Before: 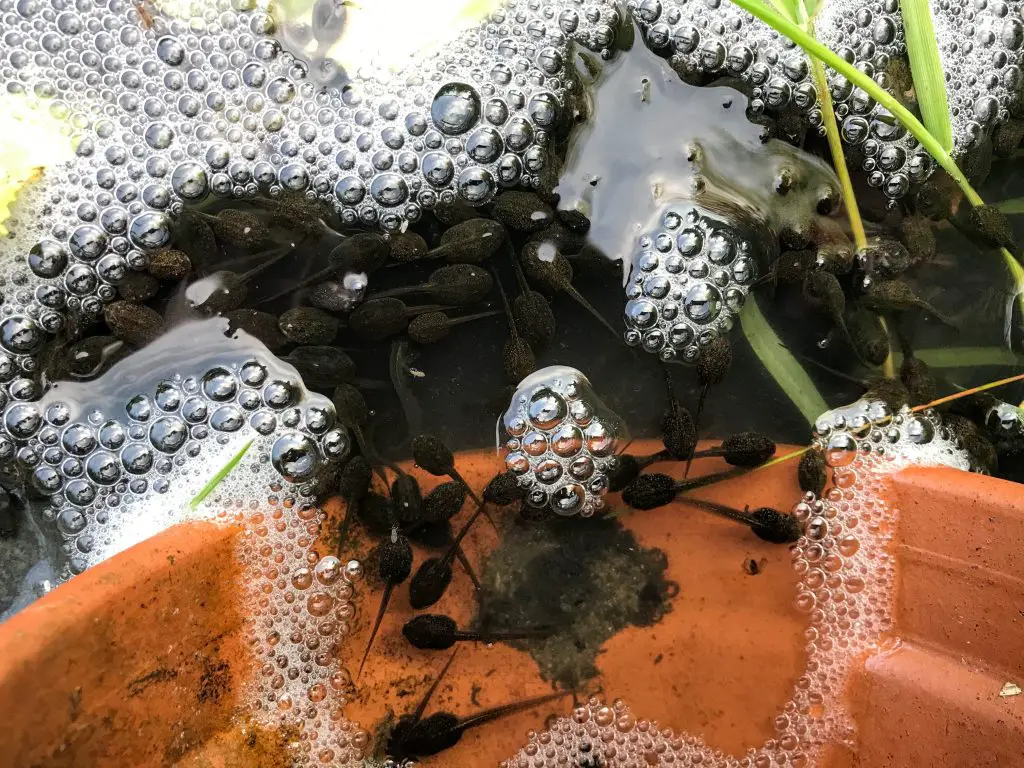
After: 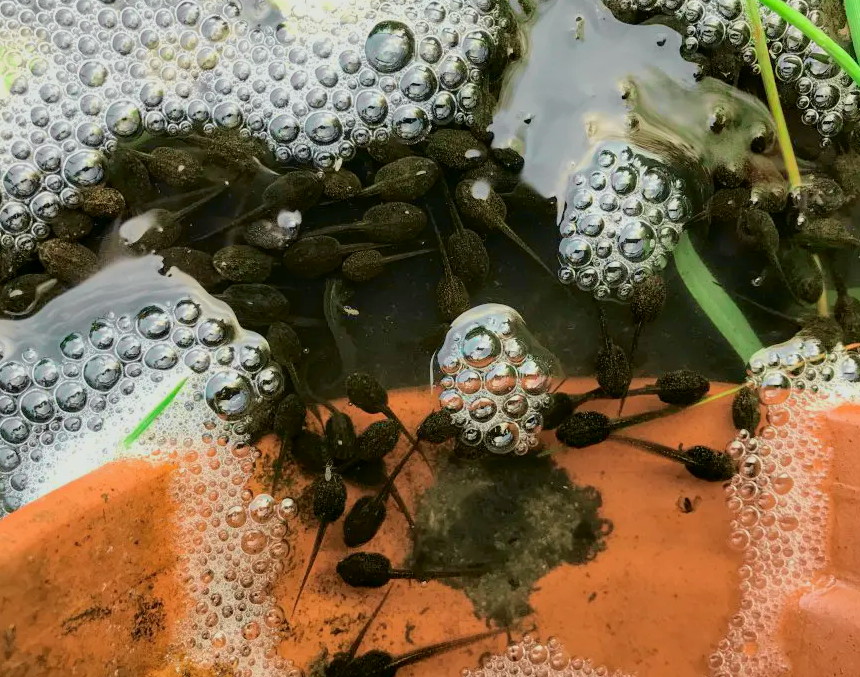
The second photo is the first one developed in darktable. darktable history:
crop: left 6.446%, top 8.188%, right 9.538%, bottom 3.548%
tone curve: curves: ch0 [(0, 0) (0.402, 0.473) (0.673, 0.68) (0.899, 0.832) (0.999, 0.903)]; ch1 [(0, 0) (0.379, 0.262) (0.464, 0.425) (0.498, 0.49) (0.507, 0.5) (0.53, 0.532) (0.582, 0.583) (0.68, 0.672) (0.791, 0.748) (1, 0.896)]; ch2 [(0, 0) (0.199, 0.414) (0.438, 0.49) (0.496, 0.501) (0.515, 0.546) (0.577, 0.605) (0.632, 0.649) (0.717, 0.727) (0.845, 0.855) (0.998, 0.977)], color space Lab, independent channels, preserve colors none
